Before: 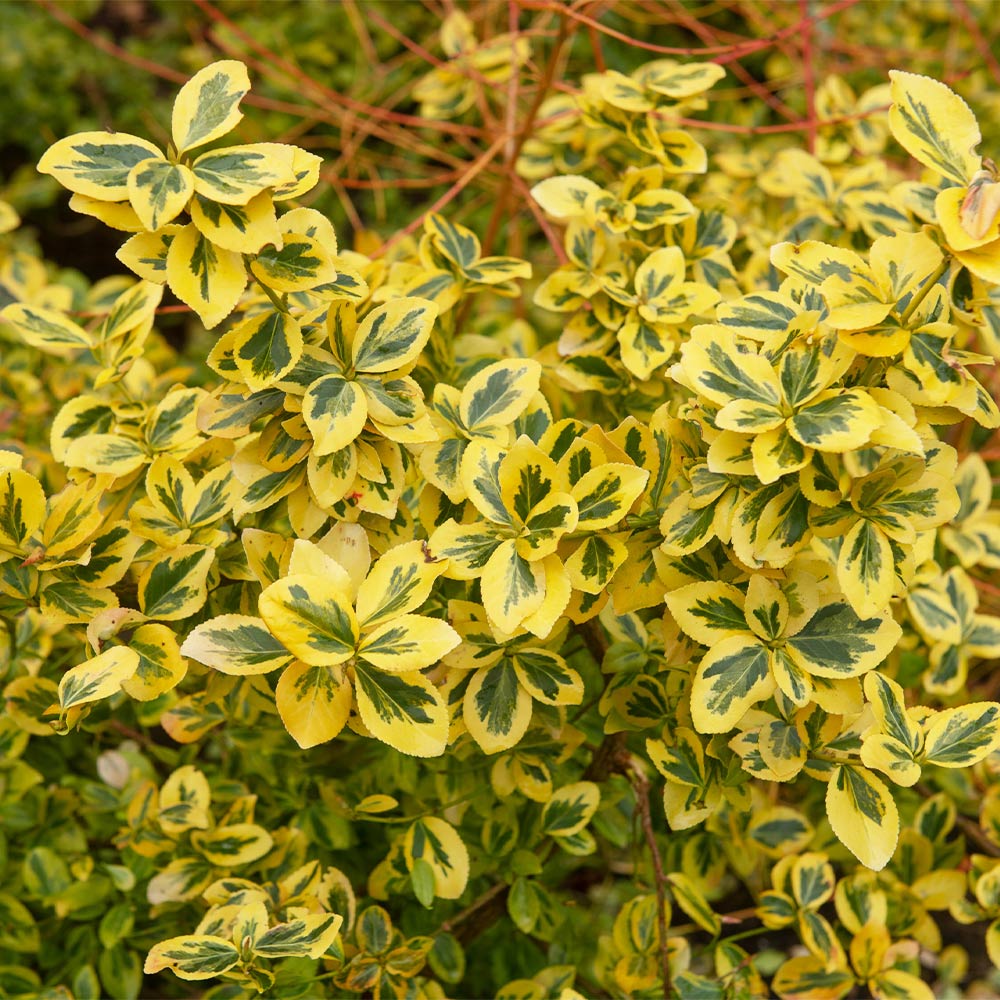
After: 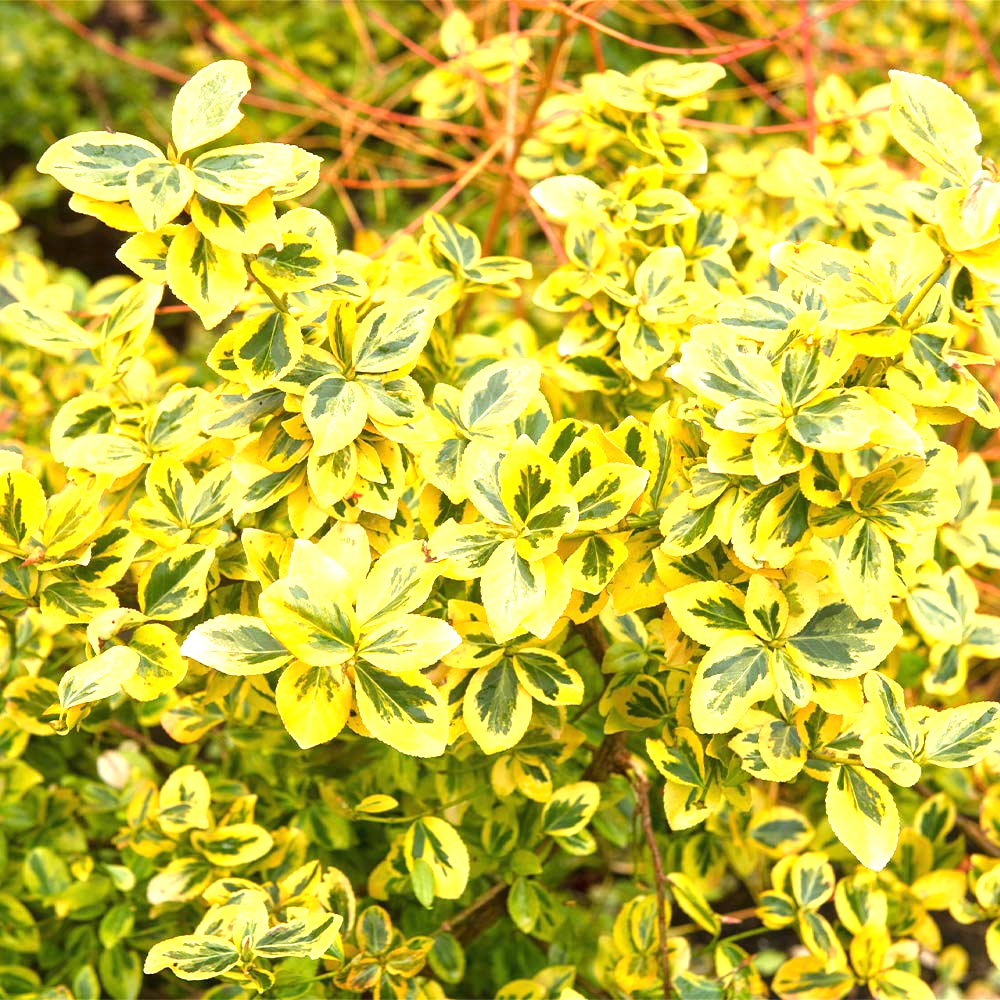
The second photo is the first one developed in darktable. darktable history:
exposure: black level correction 0, exposure 1.299 EV, compensate highlight preservation false
